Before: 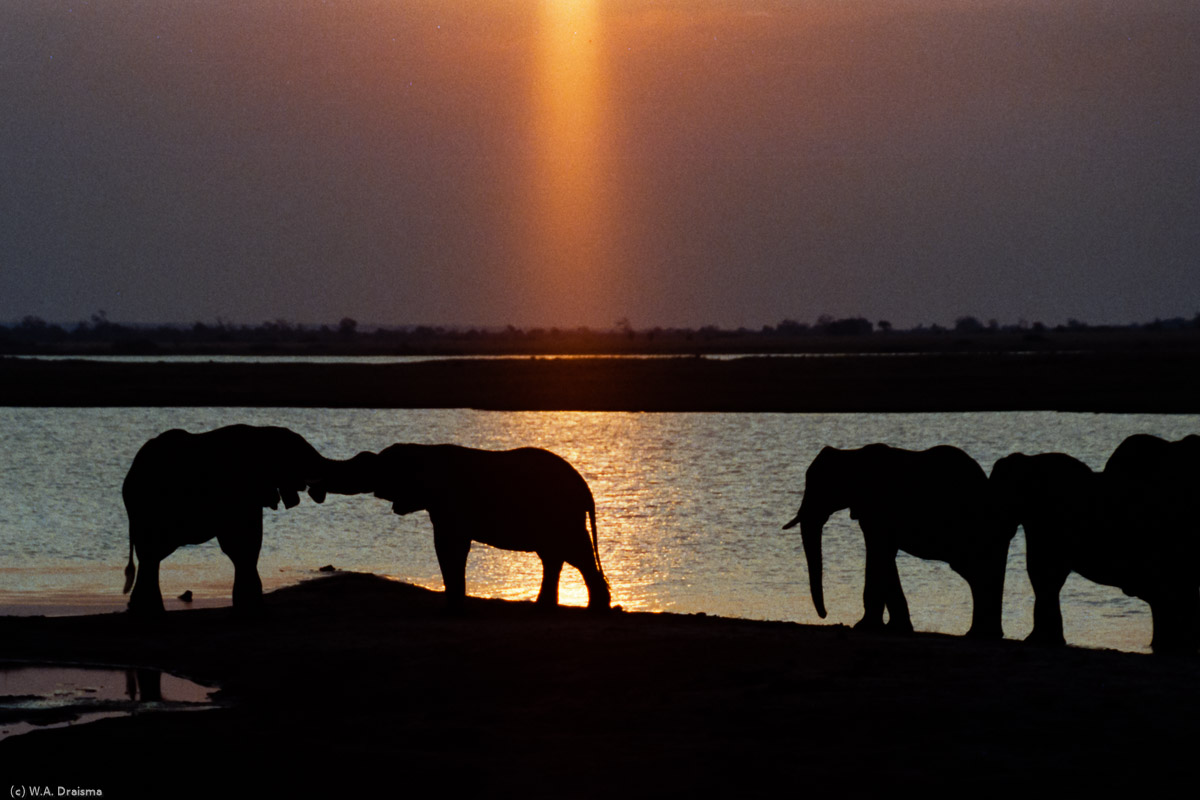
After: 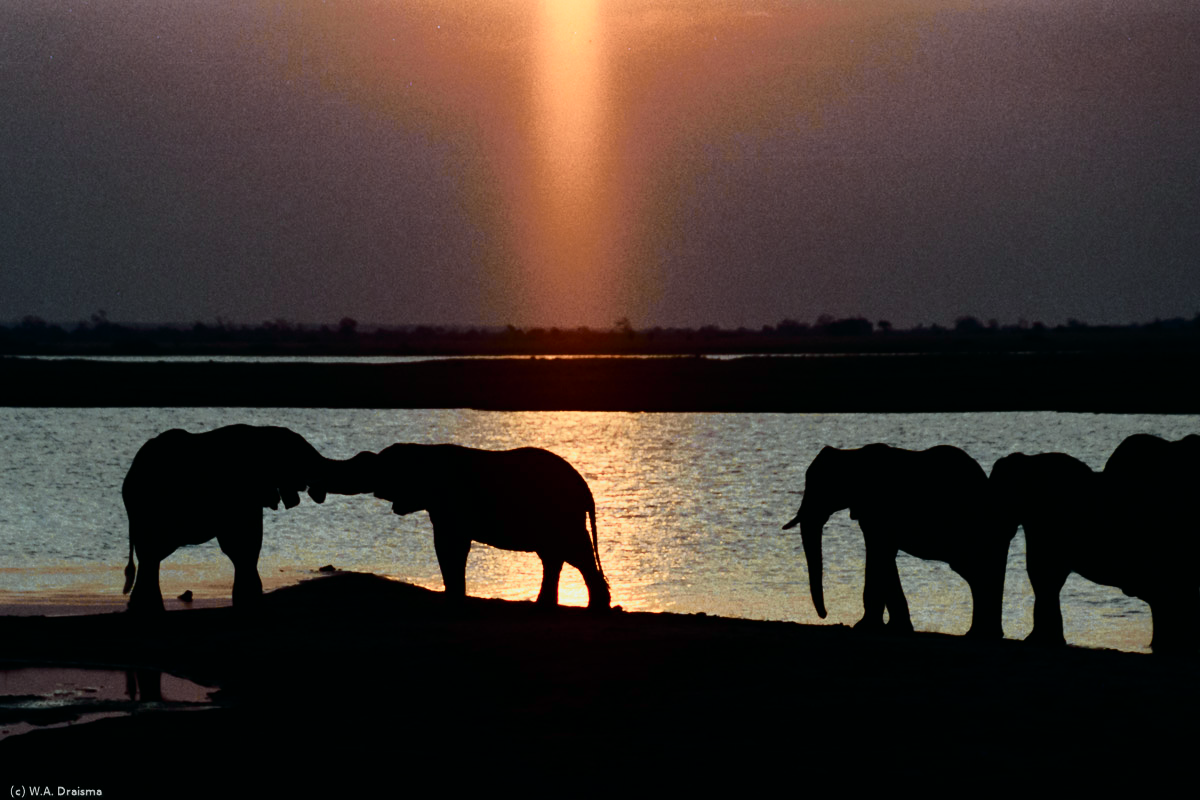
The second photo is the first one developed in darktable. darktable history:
contrast brightness saturation: saturation -0.05
tone curve: curves: ch0 [(0, 0) (0.081, 0.044) (0.192, 0.125) (0.283, 0.238) (0.416, 0.449) (0.495, 0.524) (0.661, 0.756) (0.788, 0.87) (1, 0.951)]; ch1 [(0, 0) (0.161, 0.092) (0.35, 0.33) (0.392, 0.392) (0.427, 0.426) (0.479, 0.472) (0.505, 0.497) (0.521, 0.524) (0.567, 0.56) (0.583, 0.592) (0.625, 0.627) (0.678, 0.733) (1, 1)]; ch2 [(0, 0) (0.346, 0.362) (0.404, 0.427) (0.502, 0.499) (0.531, 0.523) (0.544, 0.561) (0.58, 0.59) (0.629, 0.642) (0.717, 0.678) (1, 1)], color space Lab, independent channels, preserve colors none
